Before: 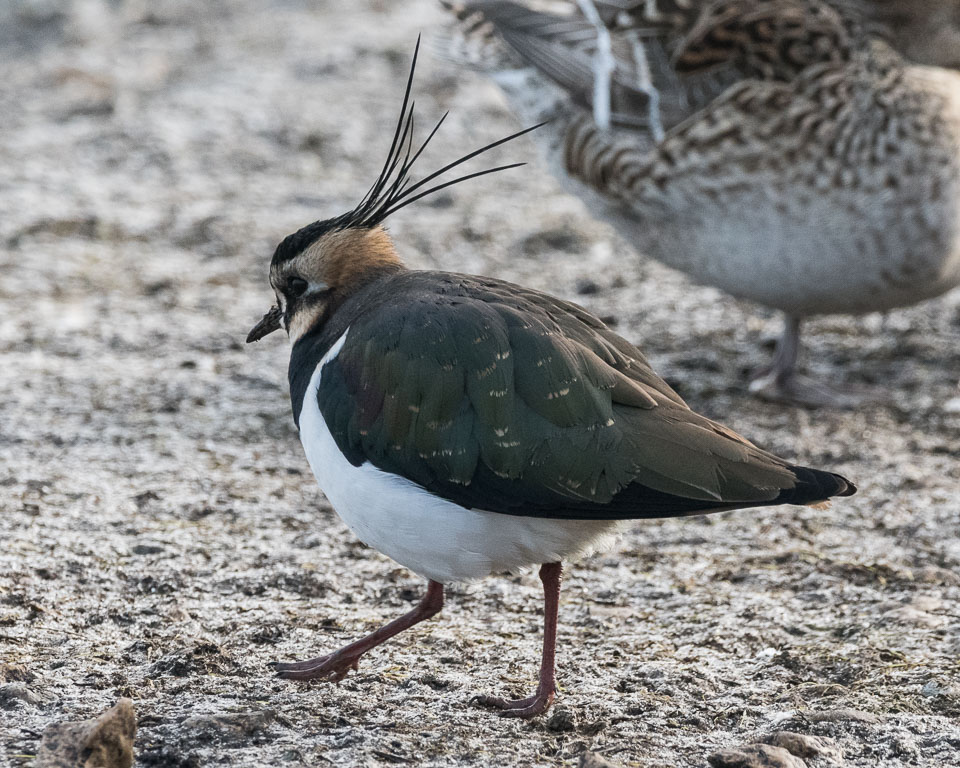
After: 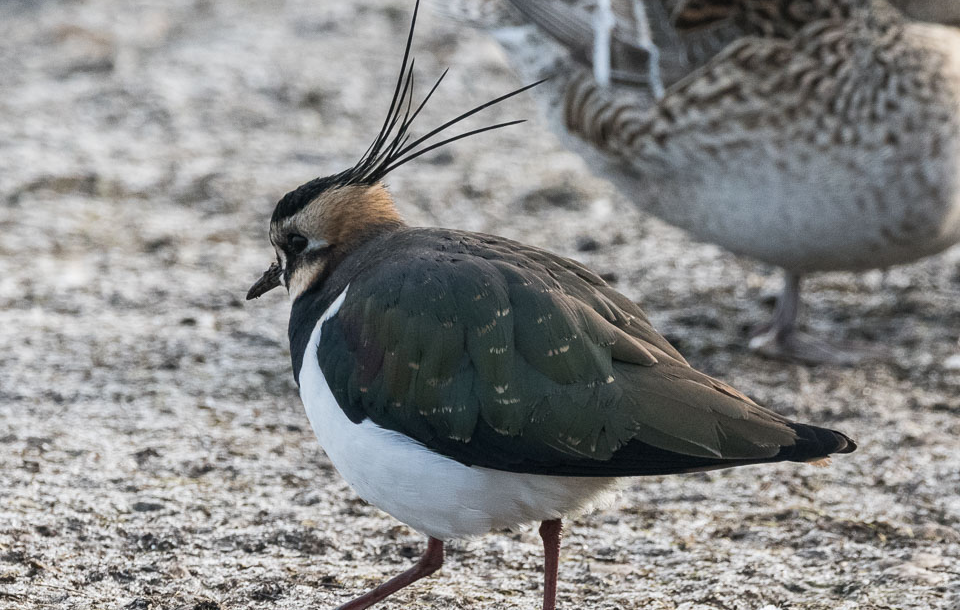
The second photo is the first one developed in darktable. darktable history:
crop and rotate: top 5.649%, bottom 14.818%
